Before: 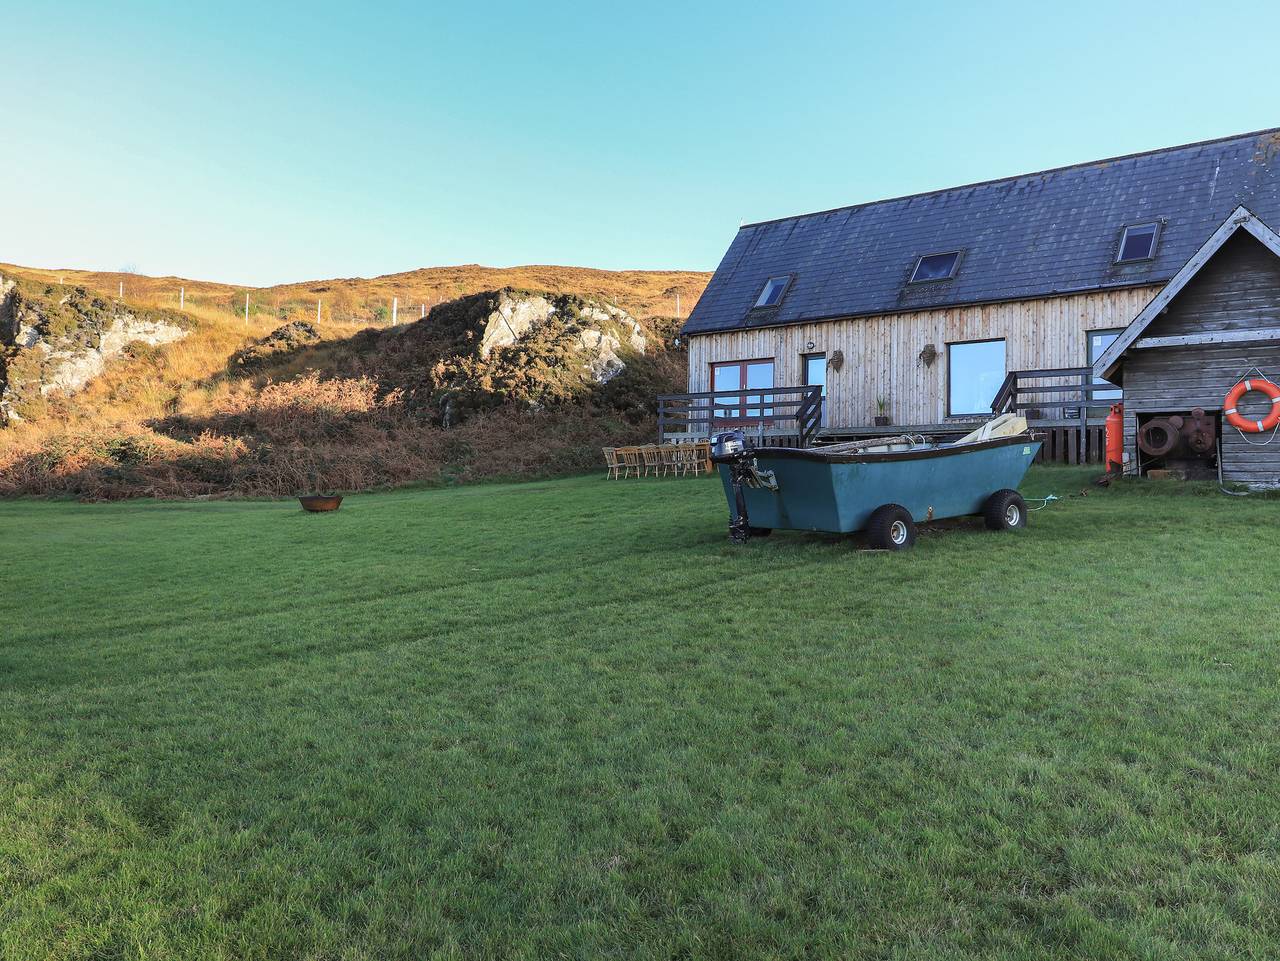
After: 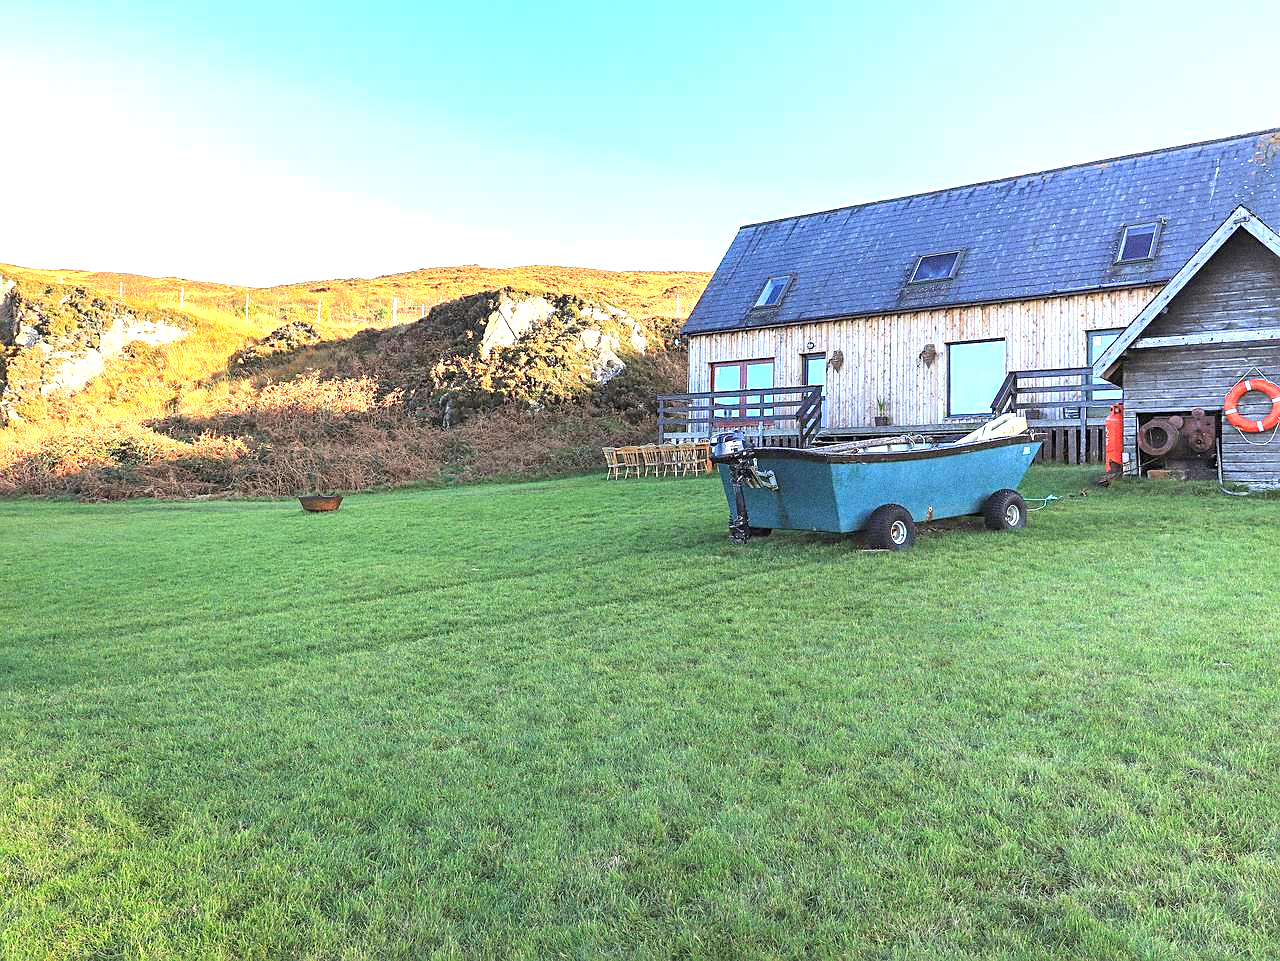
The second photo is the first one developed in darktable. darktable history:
exposure: black level correction 0, exposure 1.125 EV, compensate exposure bias true, compensate highlight preservation false
grain: coarseness 0.09 ISO, strength 40%
contrast brightness saturation: brightness 0.09, saturation 0.19
sharpen: on, module defaults
